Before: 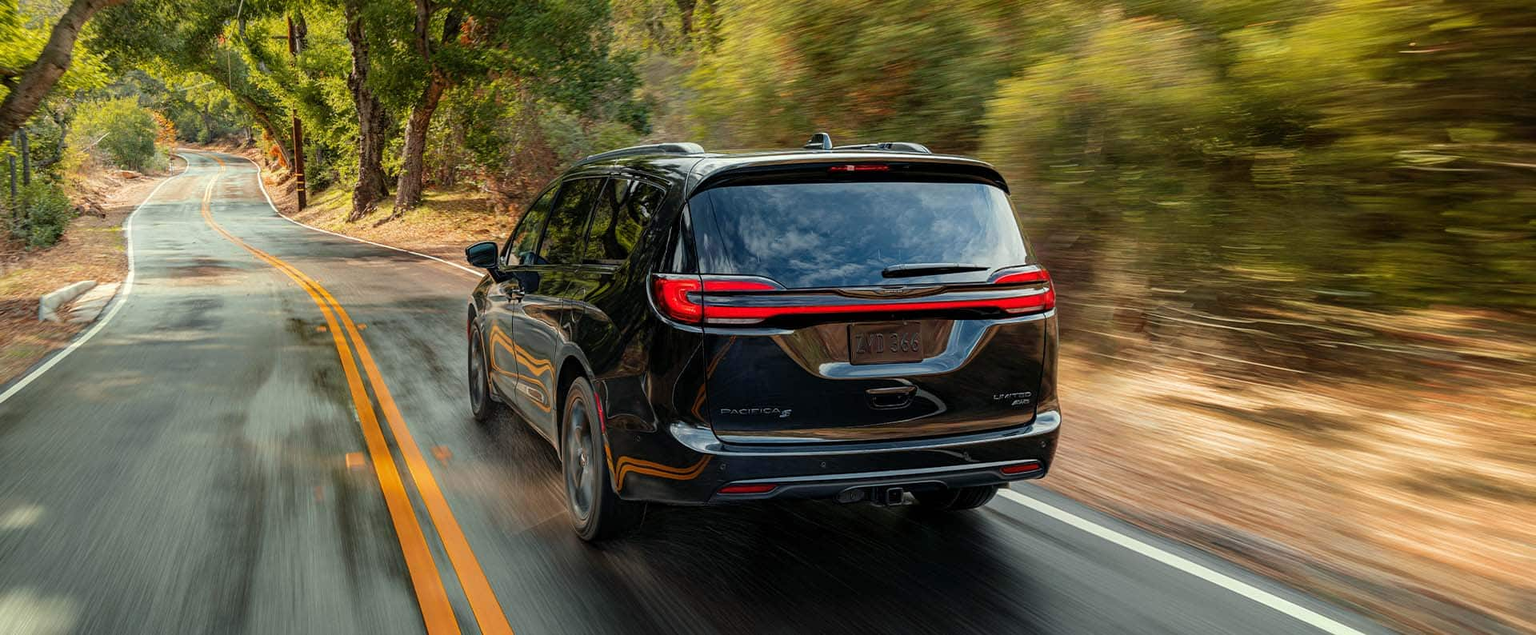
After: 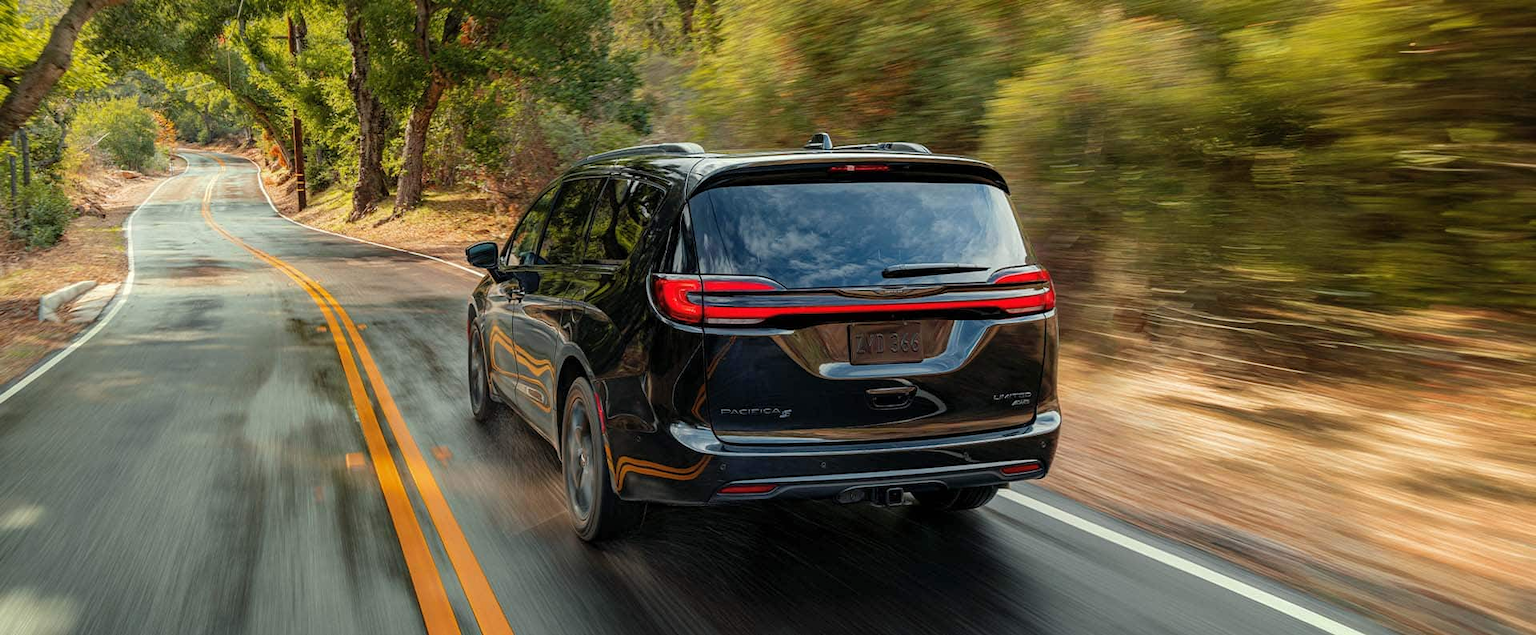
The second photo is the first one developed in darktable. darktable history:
shadows and highlights: shadows 25, highlights -25
